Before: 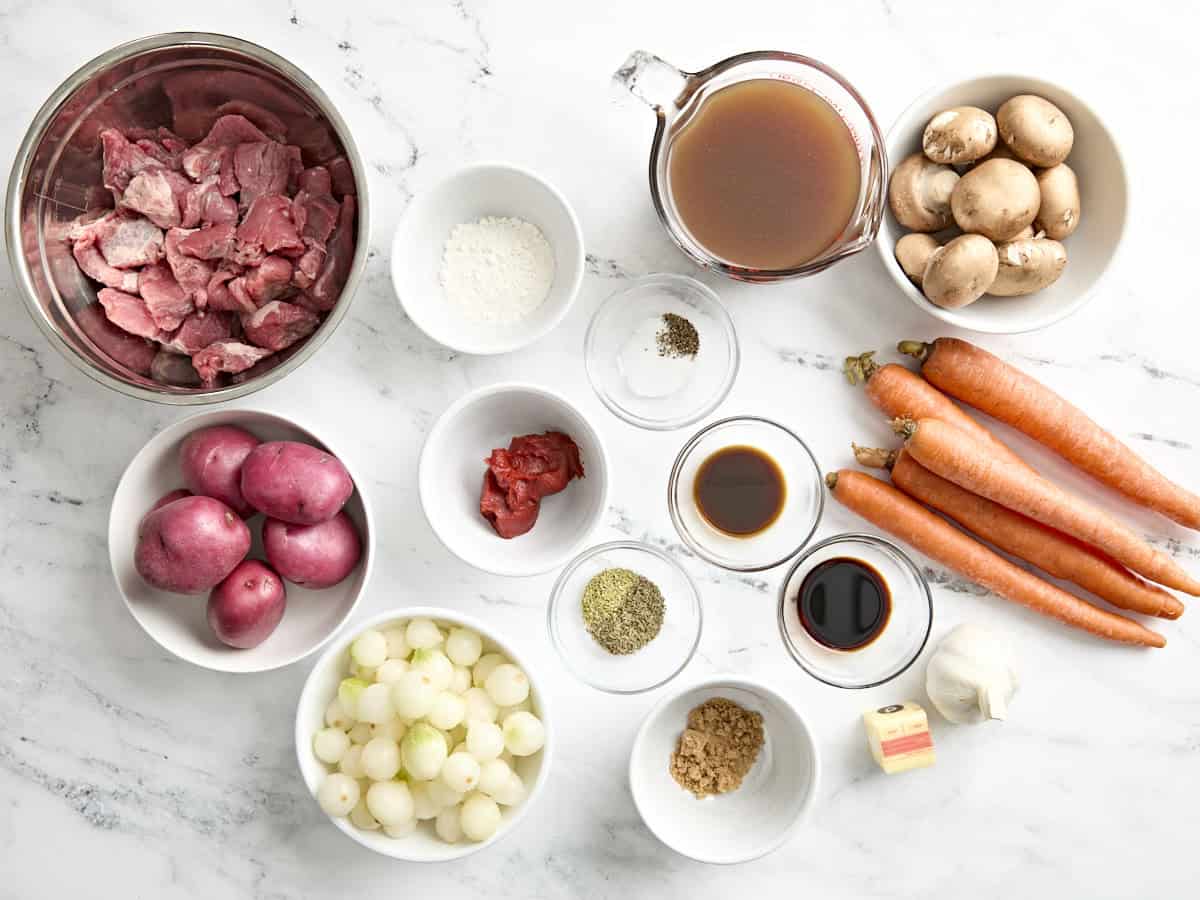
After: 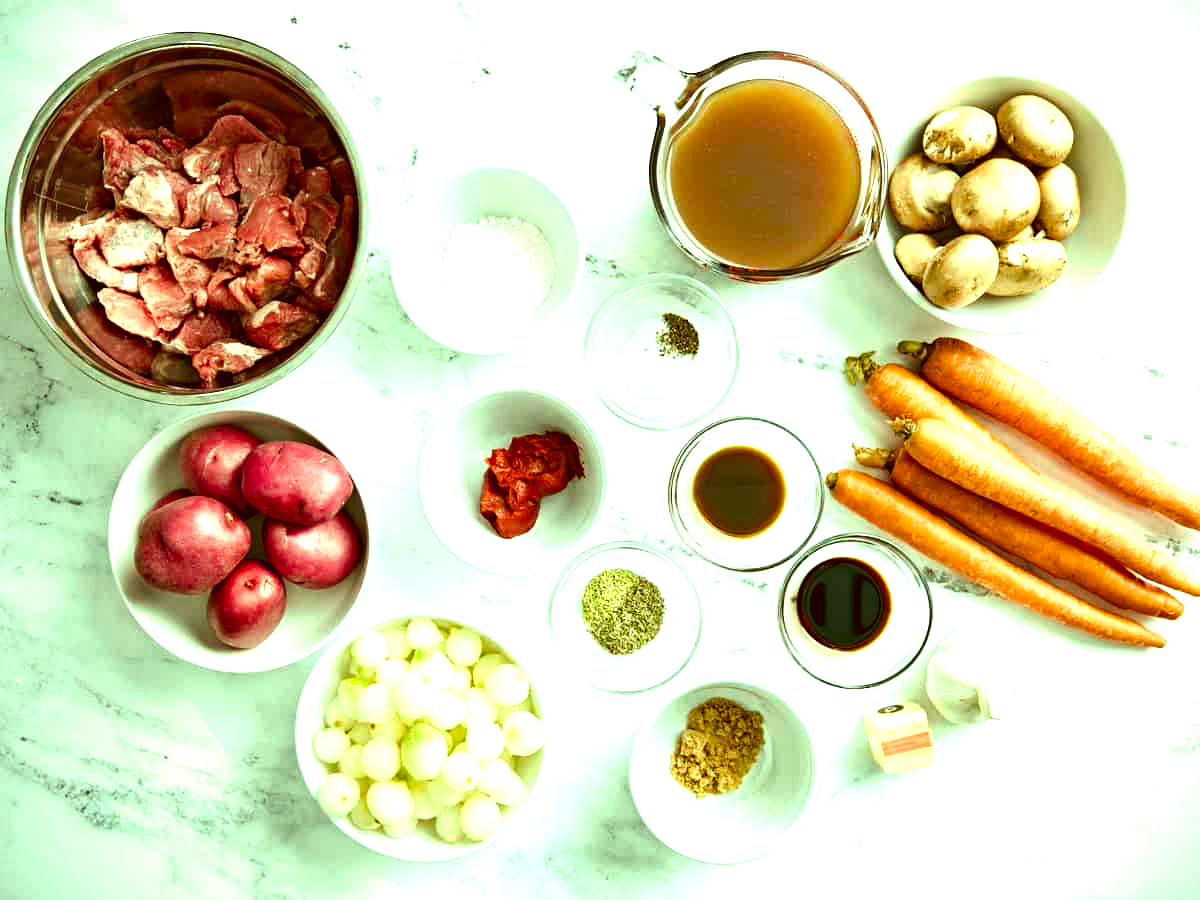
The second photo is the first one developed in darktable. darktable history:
color correction: highlights a* -5.94, highlights b* 9.48, shadows a* 10.12, shadows b* 23.94
color balance rgb: shadows lift › luminance -7.7%, shadows lift › chroma 2.13%, shadows lift › hue 165.27°, power › luminance -7.77%, power › chroma 1.1%, power › hue 215.88°, highlights gain › luminance 15.15%, highlights gain › chroma 7%, highlights gain › hue 125.57°, global offset › luminance -0.33%, global offset › chroma 0.11%, global offset › hue 165.27°, perceptual saturation grading › global saturation 24.42%, perceptual saturation grading › highlights -24.42%, perceptual saturation grading › mid-tones 24.42%, perceptual saturation grading › shadows 40%, perceptual brilliance grading › global brilliance -5%, perceptual brilliance grading › highlights 24.42%, perceptual brilliance grading › mid-tones 7%, perceptual brilliance grading › shadows -5%
vignetting: saturation 0, unbound false
